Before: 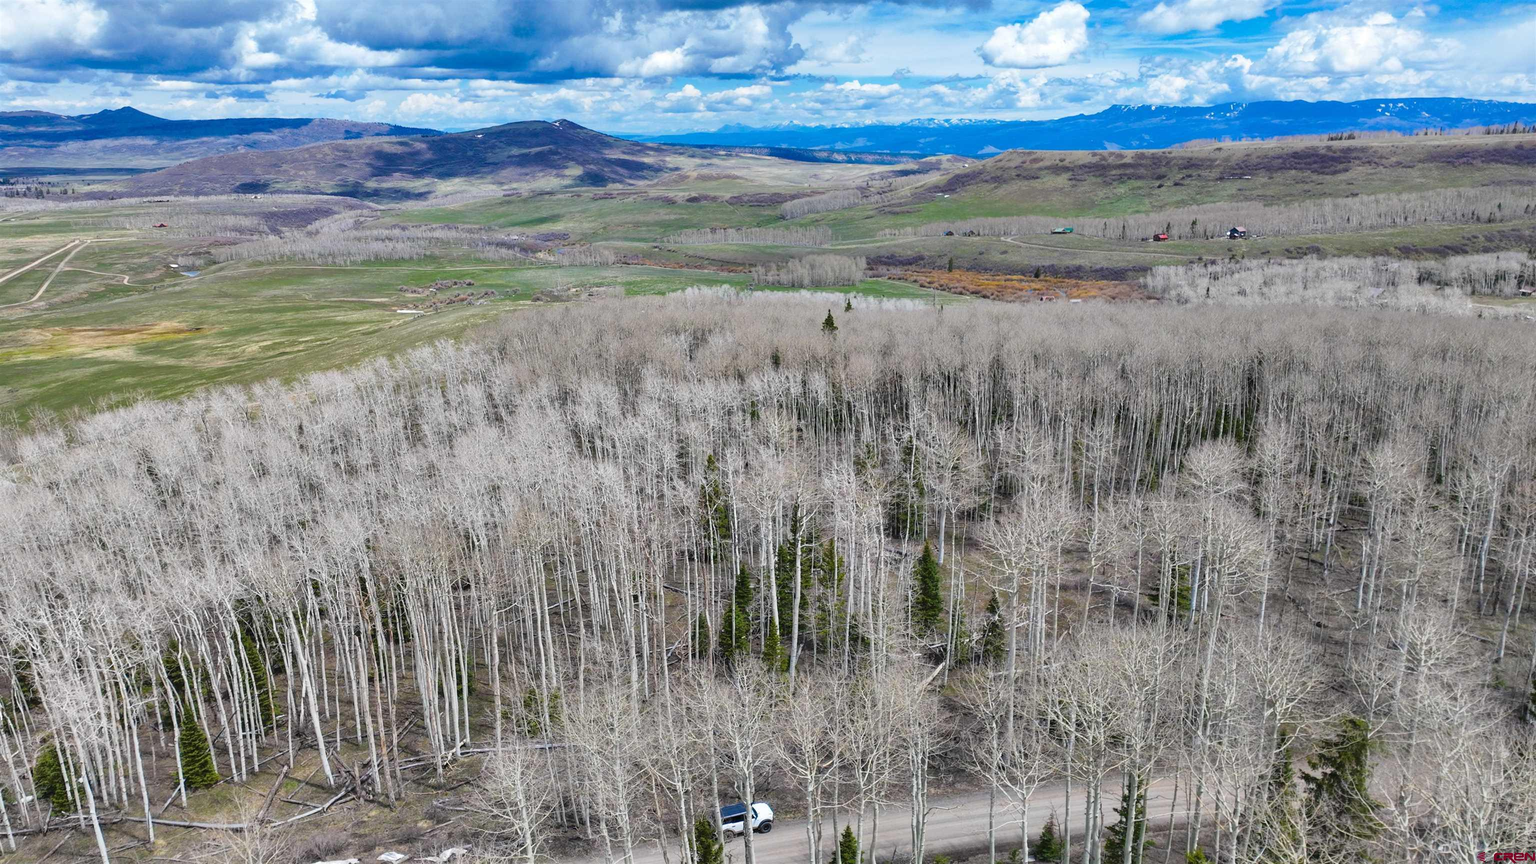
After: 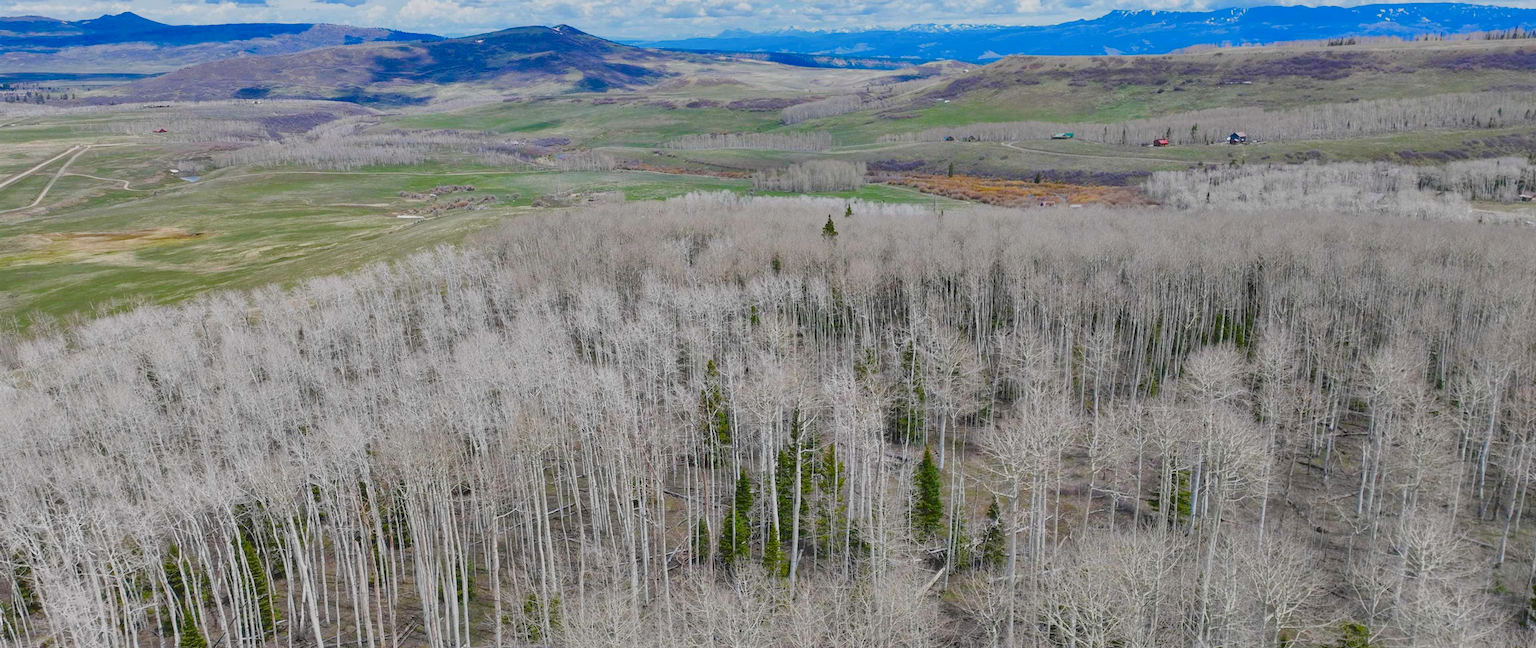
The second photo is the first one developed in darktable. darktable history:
color balance rgb: shadows lift › chroma 1%, shadows lift › hue 113°, highlights gain › chroma 0.2%, highlights gain › hue 333°, perceptual saturation grading › global saturation 20%, perceptual saturation grading › highlights -50%, perceptual saturation grading › shadows 25%, contrast -20%
crop: top 11.038%, bottom 13.962%
